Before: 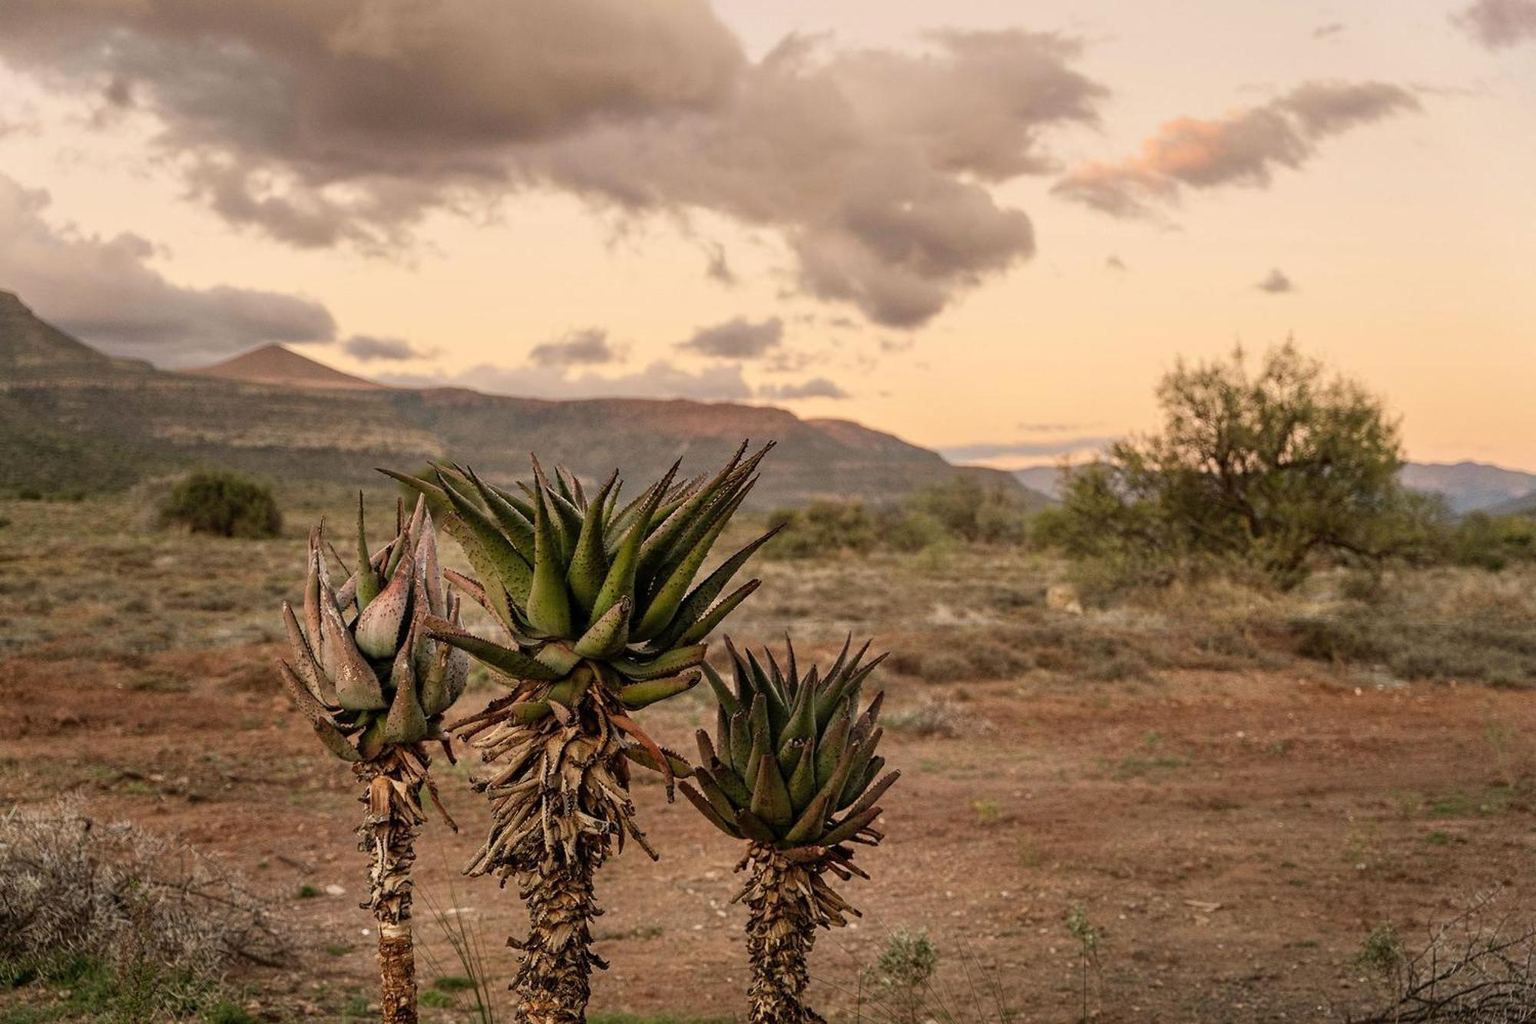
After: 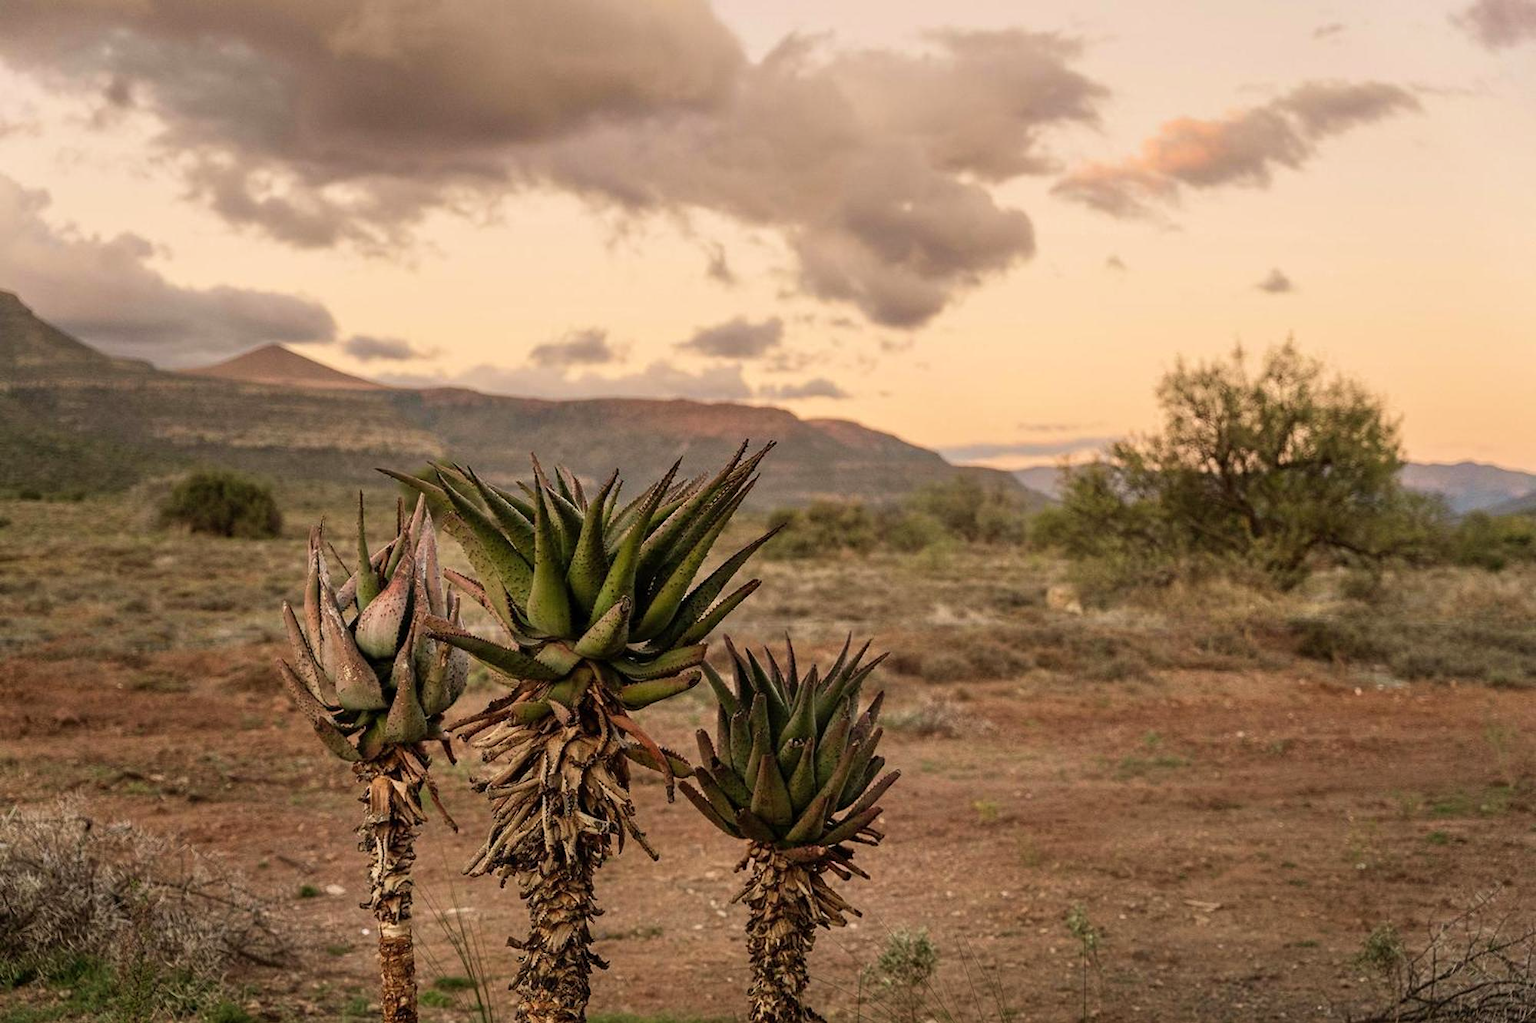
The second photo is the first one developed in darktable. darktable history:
velvia: strength 14.83%
